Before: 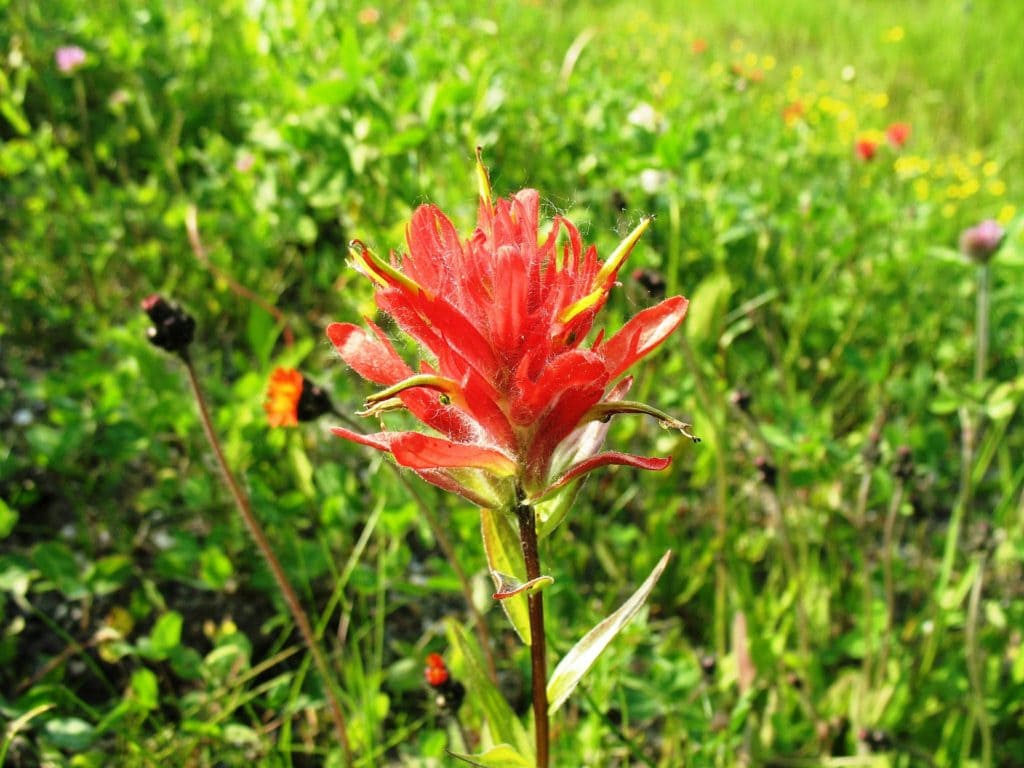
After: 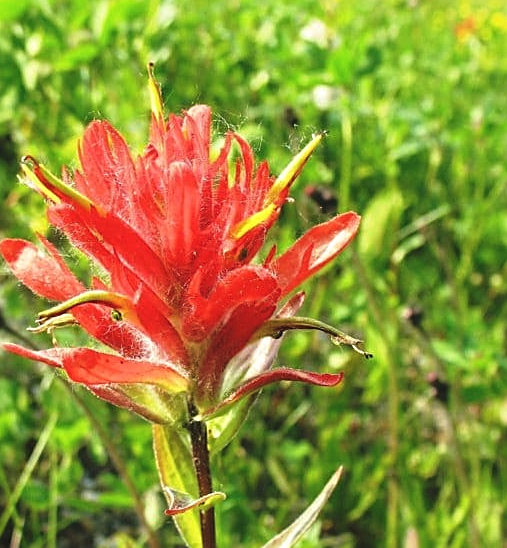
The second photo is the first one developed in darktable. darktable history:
exposure: black level correction -0.008, exposure 0.067 EV, compensate highlight preservation false
crop: left 32.075%, top 10.976%, right 18.355%, bottom 17.596%
sharpen: on, module defaults
